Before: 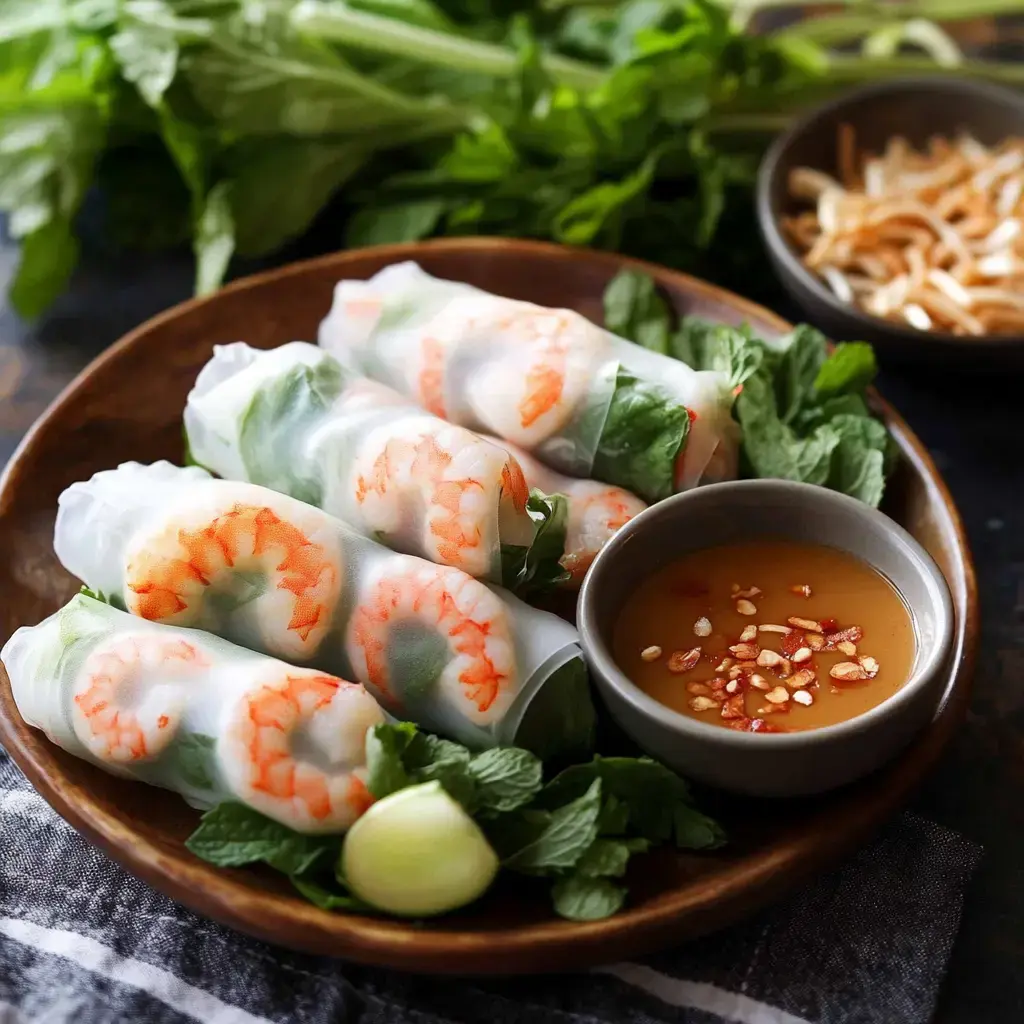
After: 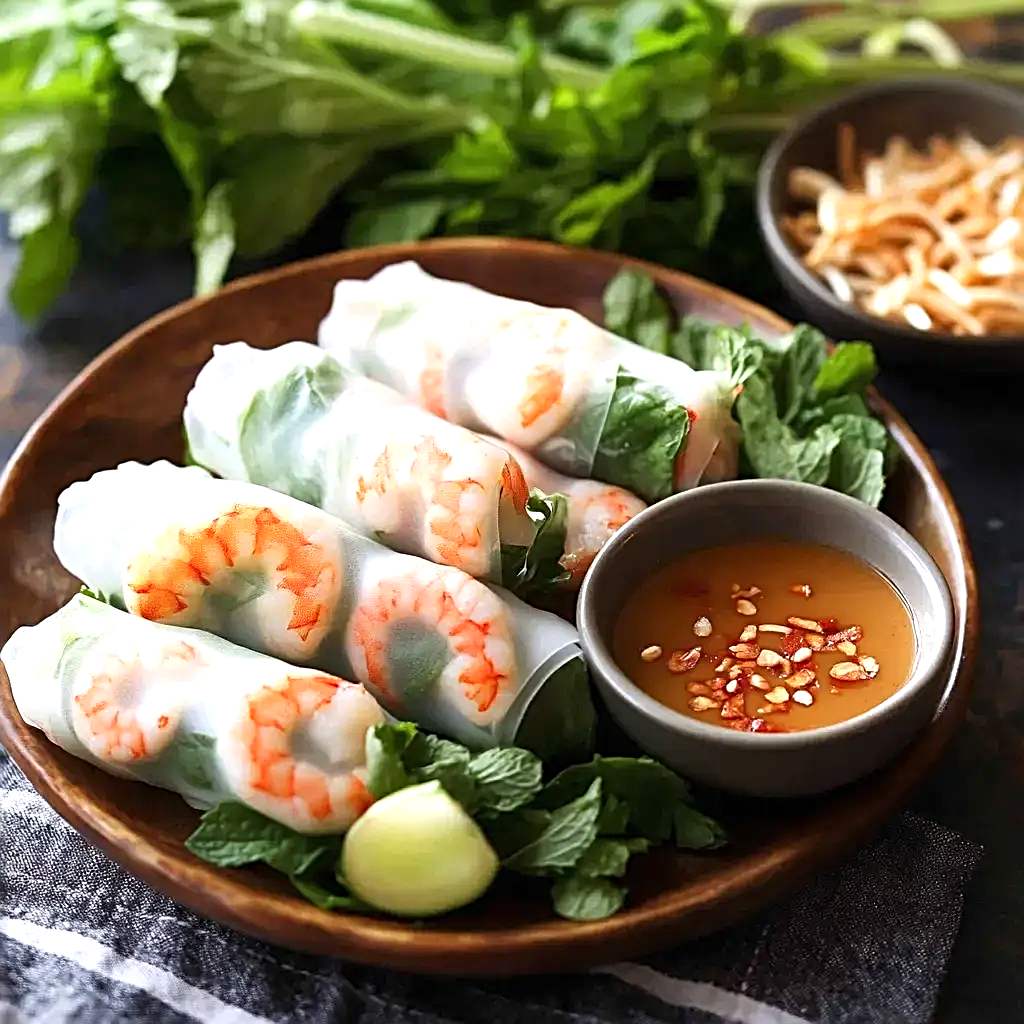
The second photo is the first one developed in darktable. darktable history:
sharpen: radius 2.696, amount 0.66
exposure: black level correction 0, exposure 0.498 EV, compensate exposure bias true, compensate highlight preservation false
